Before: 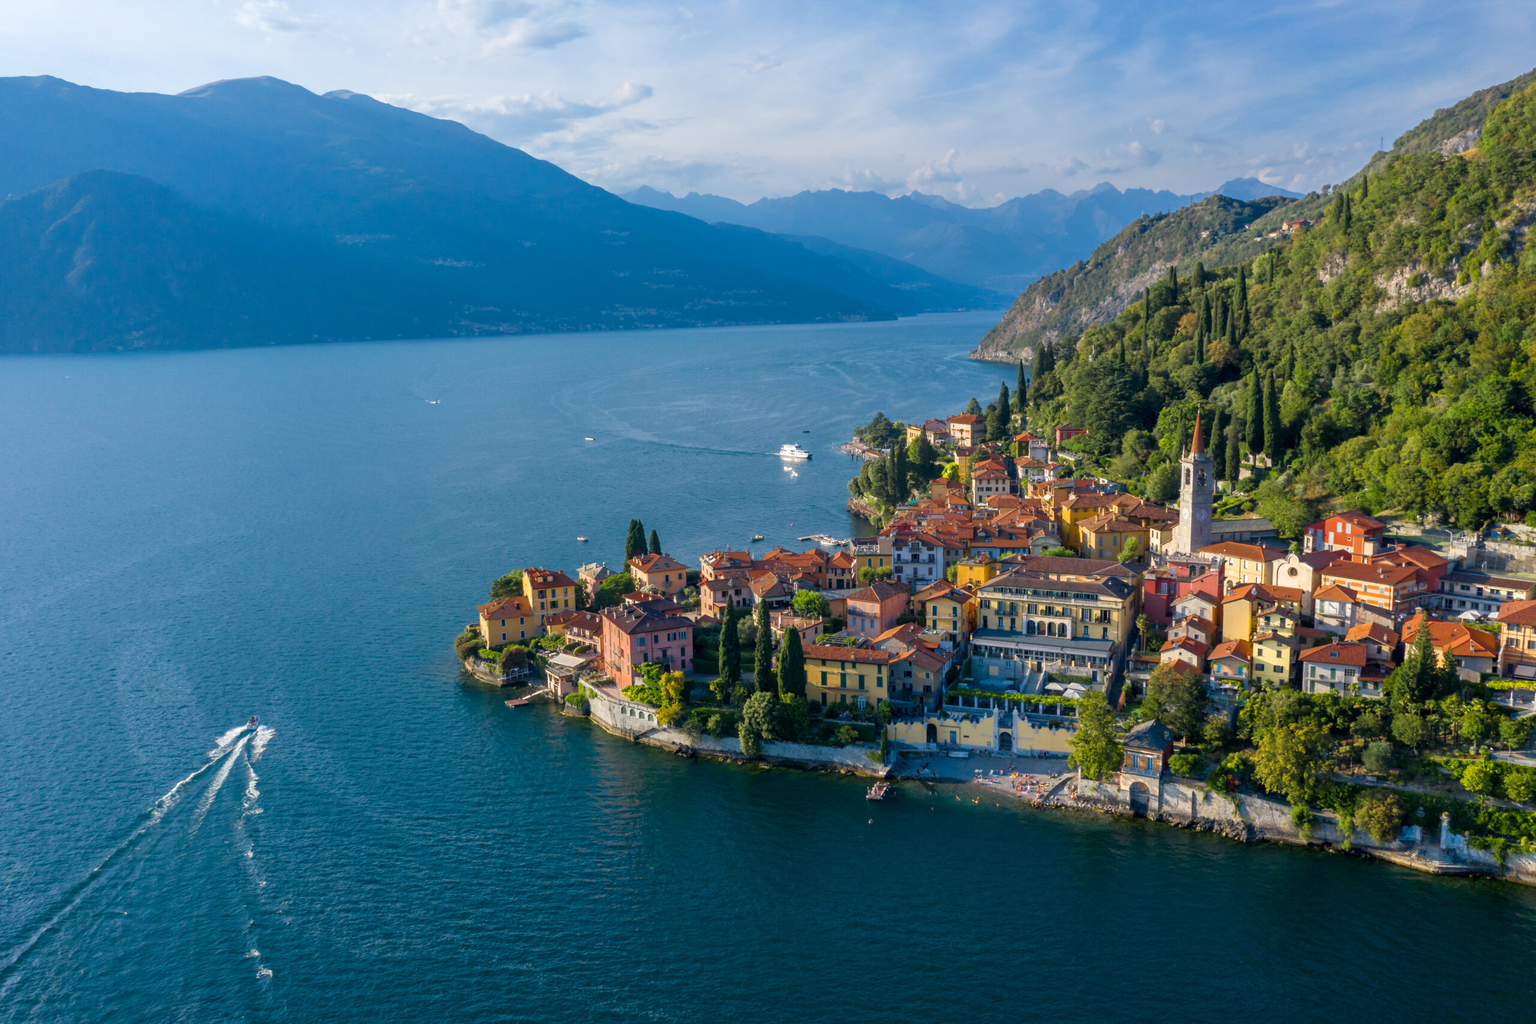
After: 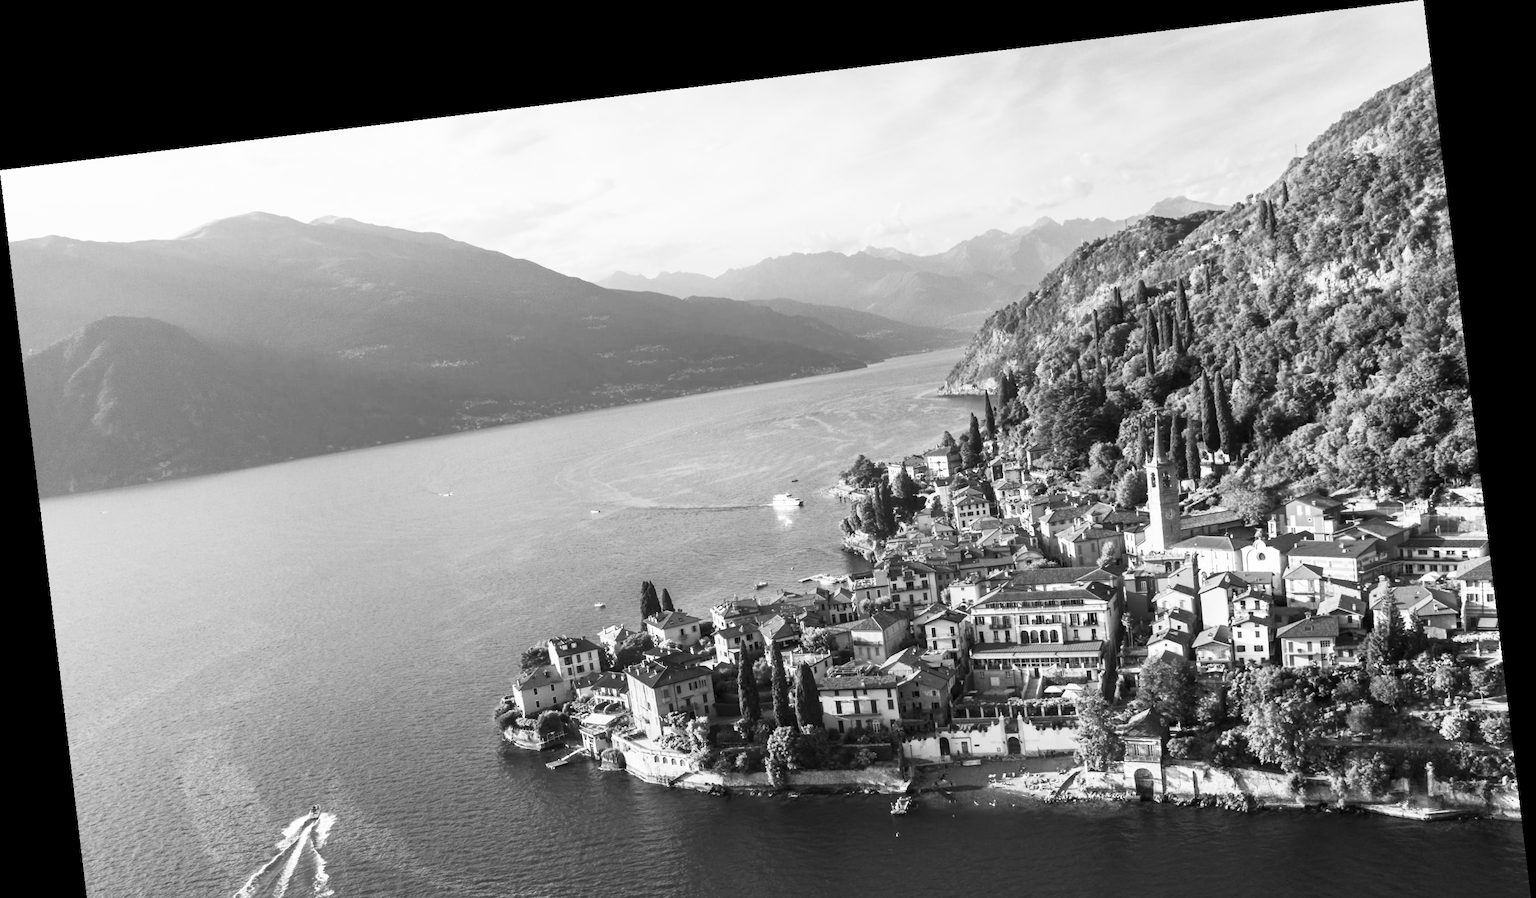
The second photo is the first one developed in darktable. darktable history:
crop: bottom 19.644%
rotate and perspective: rotation -6.83°, automatic cropping off
contrast brightness saturation: contrast 0.53, brightness 0.47, saturation -1
